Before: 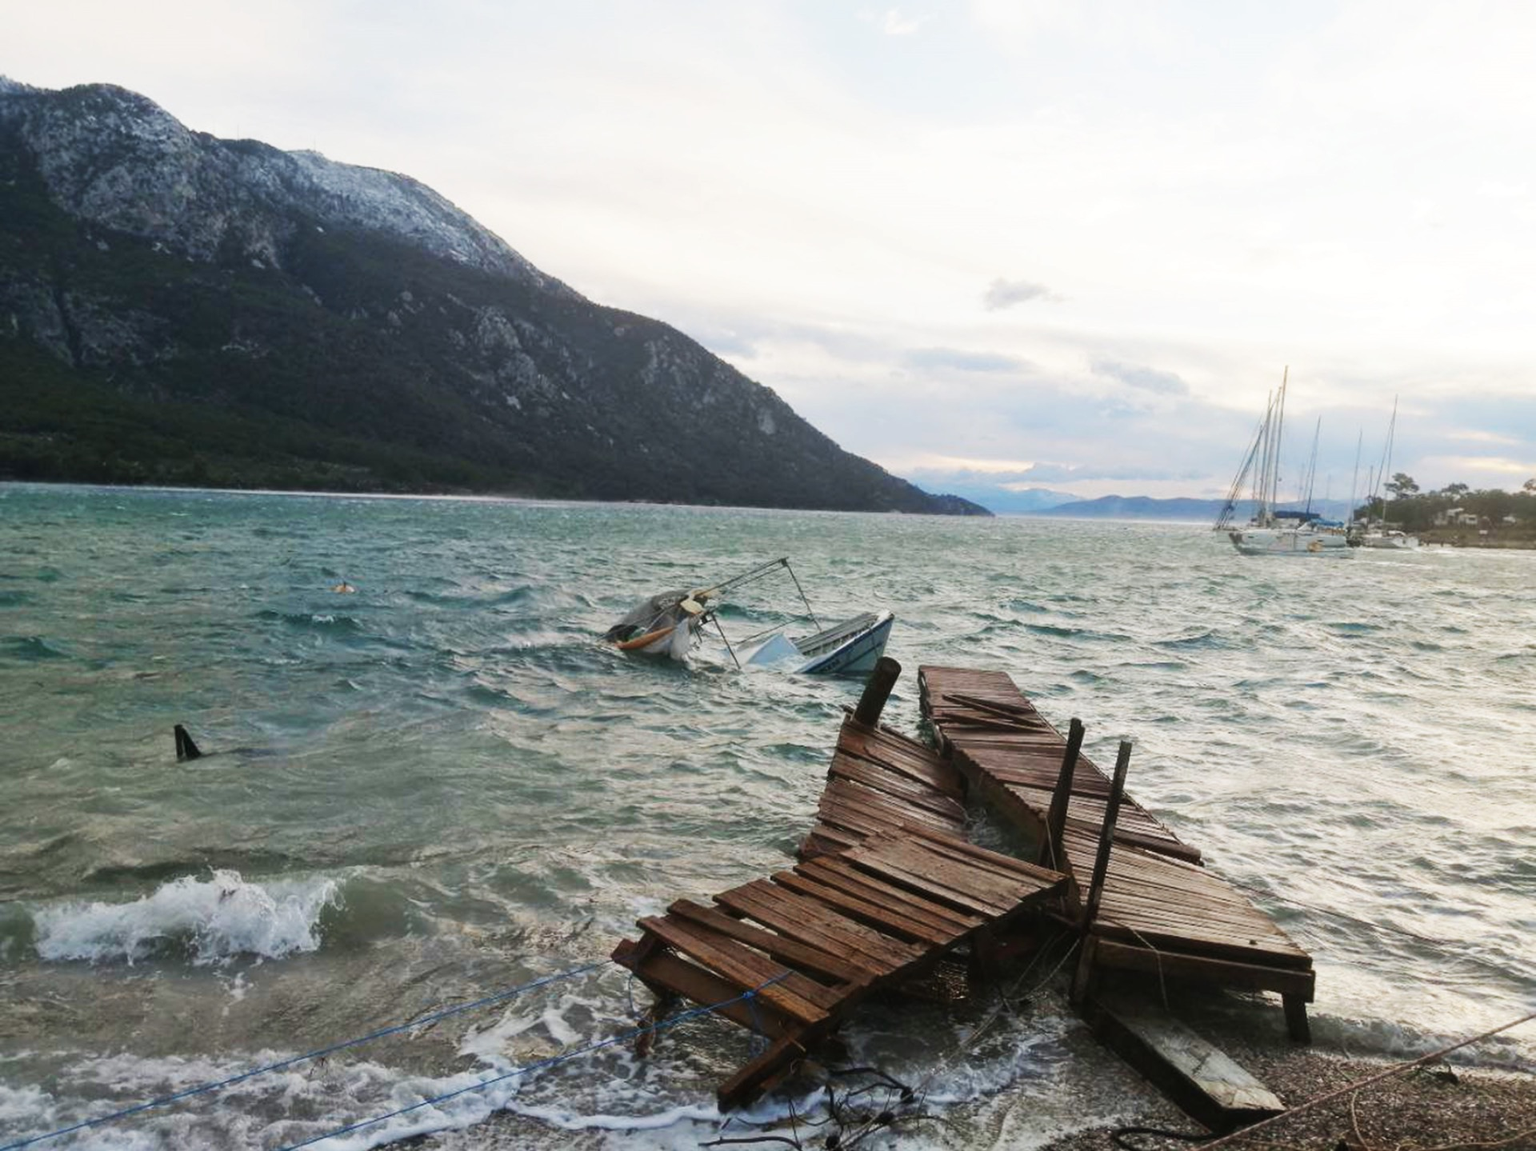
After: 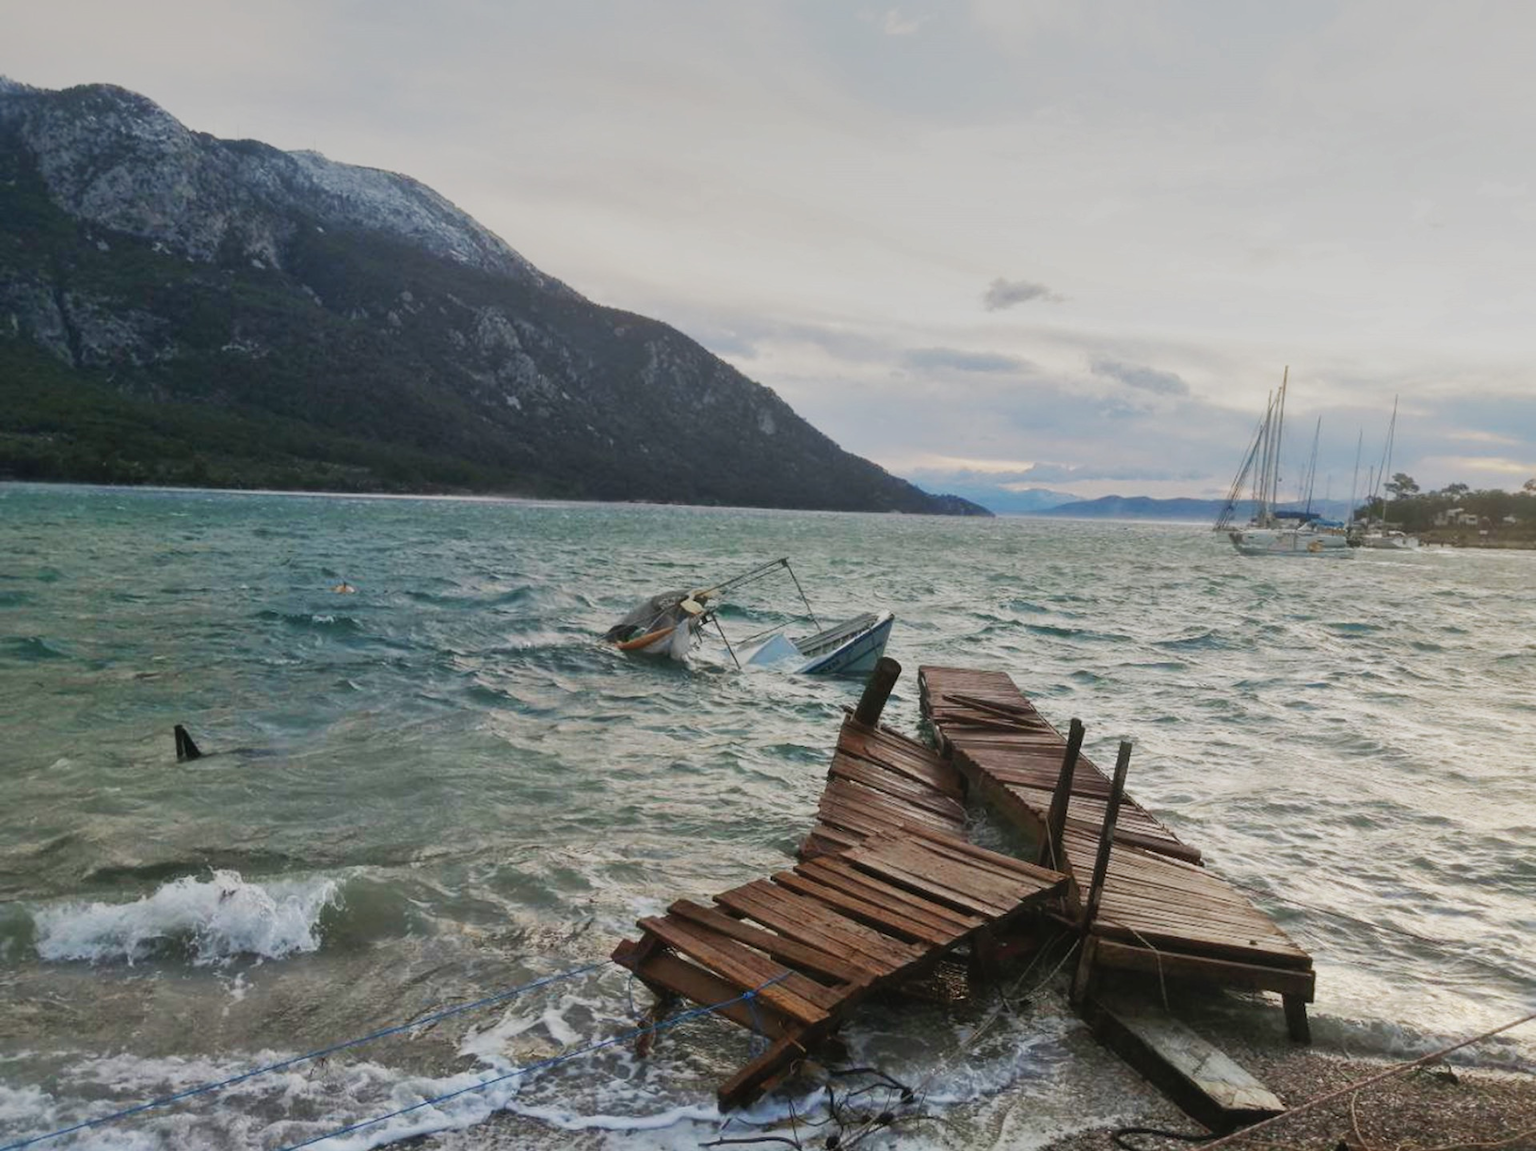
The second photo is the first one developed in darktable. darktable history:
shadows and highlights: on, module defaults
tone equalizer: on, module defaults
graduated density: on, module defaults
